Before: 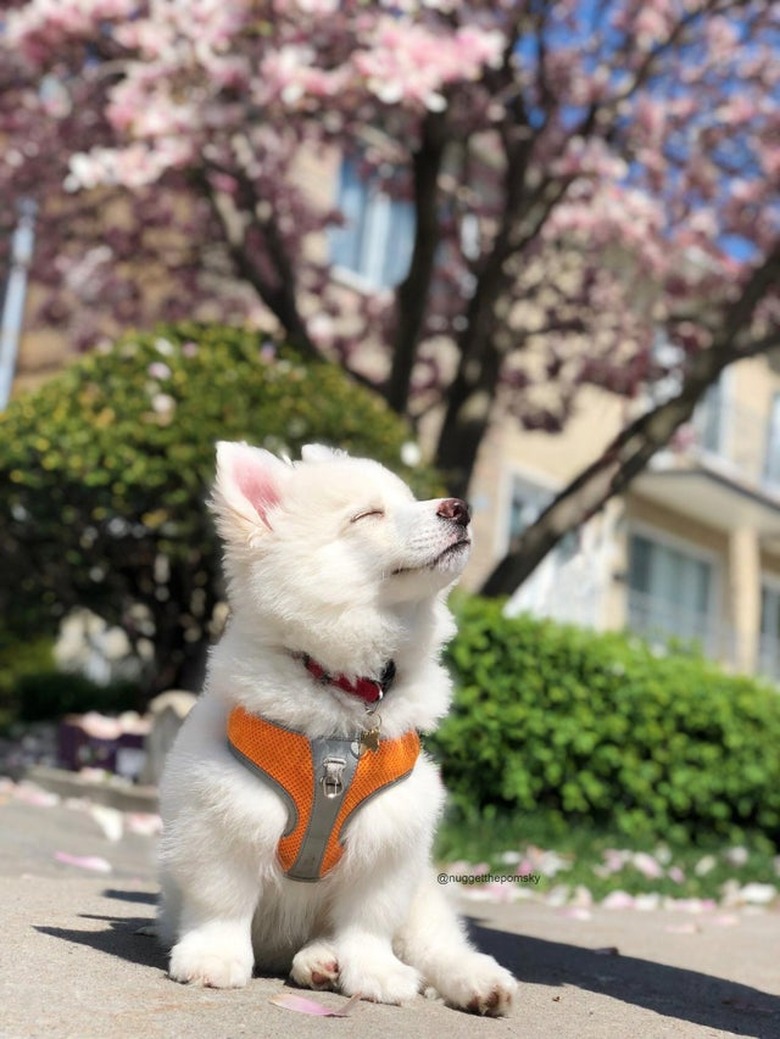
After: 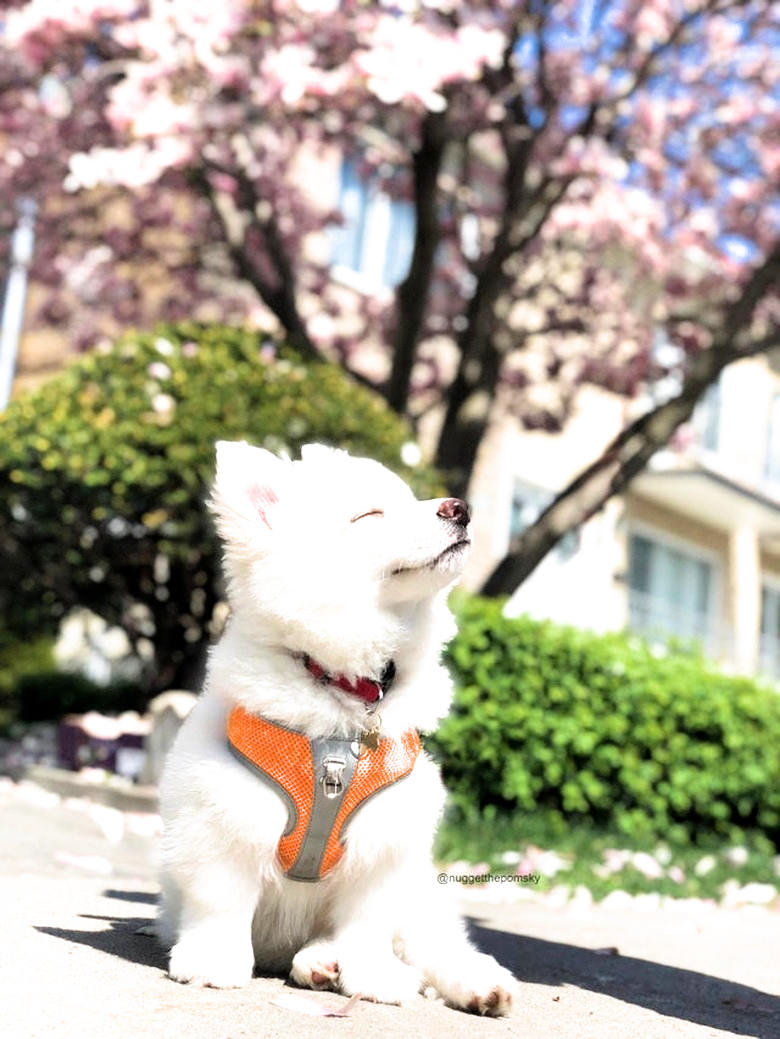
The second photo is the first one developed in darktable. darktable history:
exposure: black level correction 0.001, exposure 0.955 EV, compensate exposure bias true, compensate highlight preservation false
filmic rgb: black relative exposure -12.8 EV, white relative exposure 2.8 EV, threshold 3 EV, target black luminance 0%, hardness 8.54, latitude 70.41%, contrast 1.133, shadows ↔ highlights balance -0.395%, color science v4 (2020), enable highlight reconstruction true
